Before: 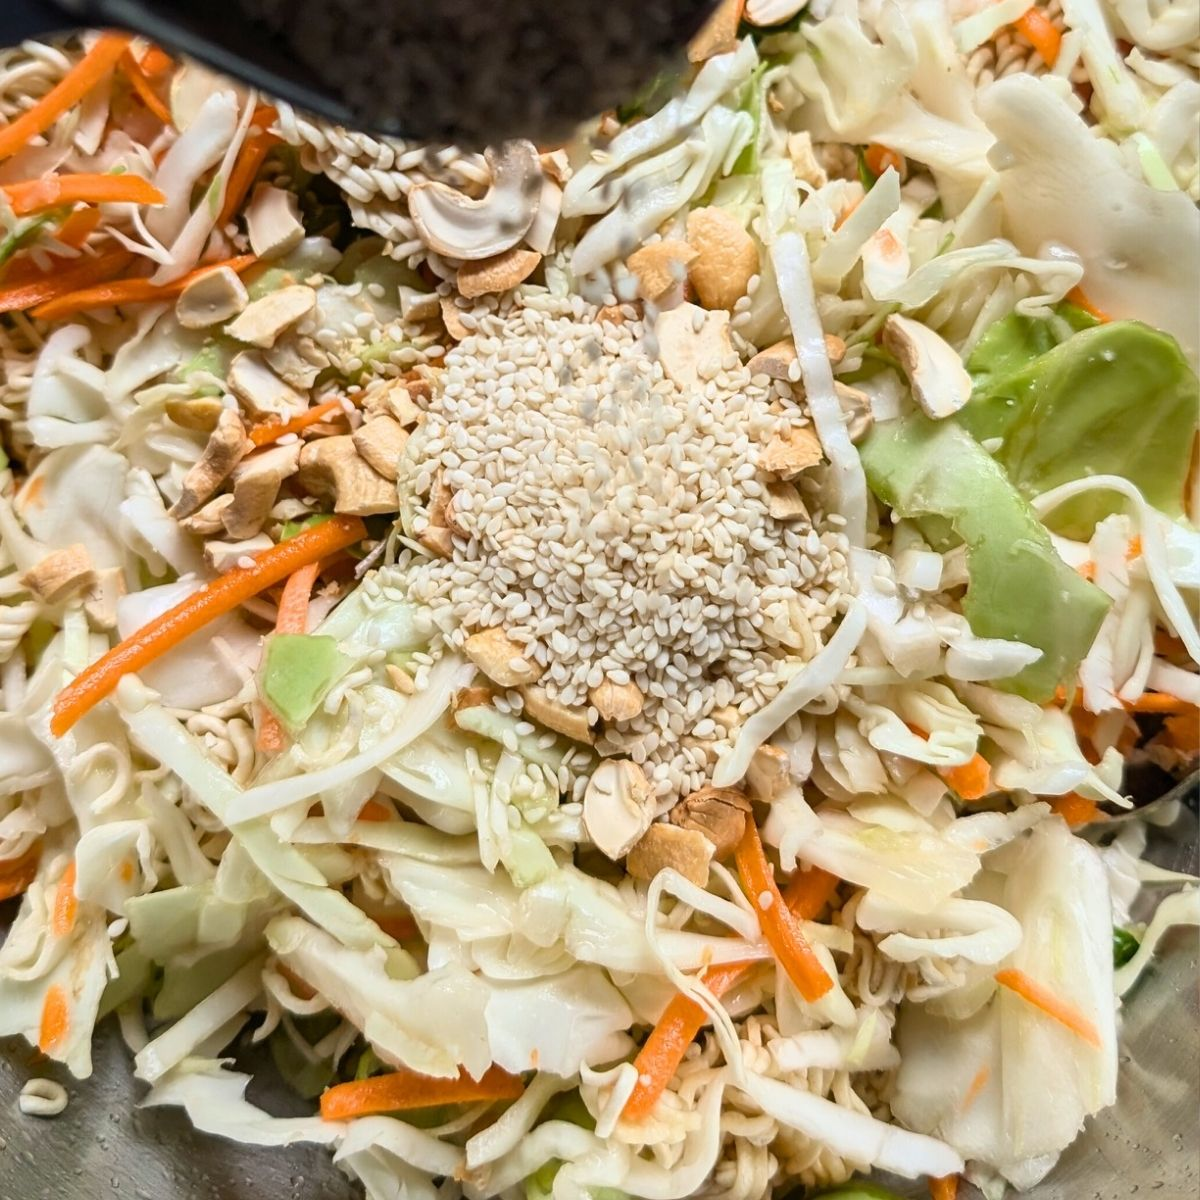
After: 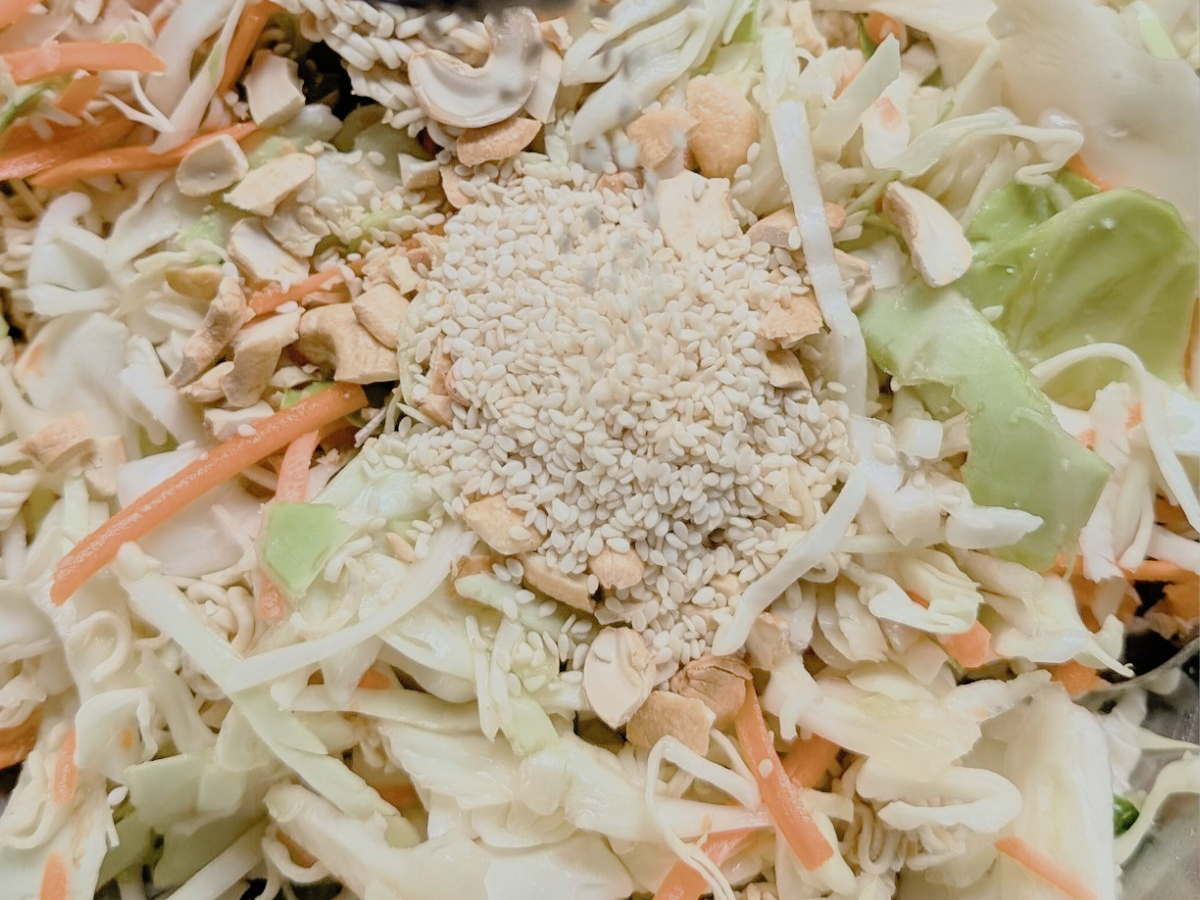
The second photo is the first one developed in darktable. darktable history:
filmic rgb: black relative exposure -7.65 EV, white relative exposure 4.56 EV, hardness 3.61, contrast 1.056, add noise in highlights 0, color science v3 (2019), use custom middle-gray values true, contrast in highlights soft
tone curve: curves: ch0 [(0, 0) (0.004, 0.008) (0.077, 0.156) (0.169, 0.29) (0.774, 0.774) (1, 1)], preserve colors none
crop: top 11.062%, bottom 13.882%
